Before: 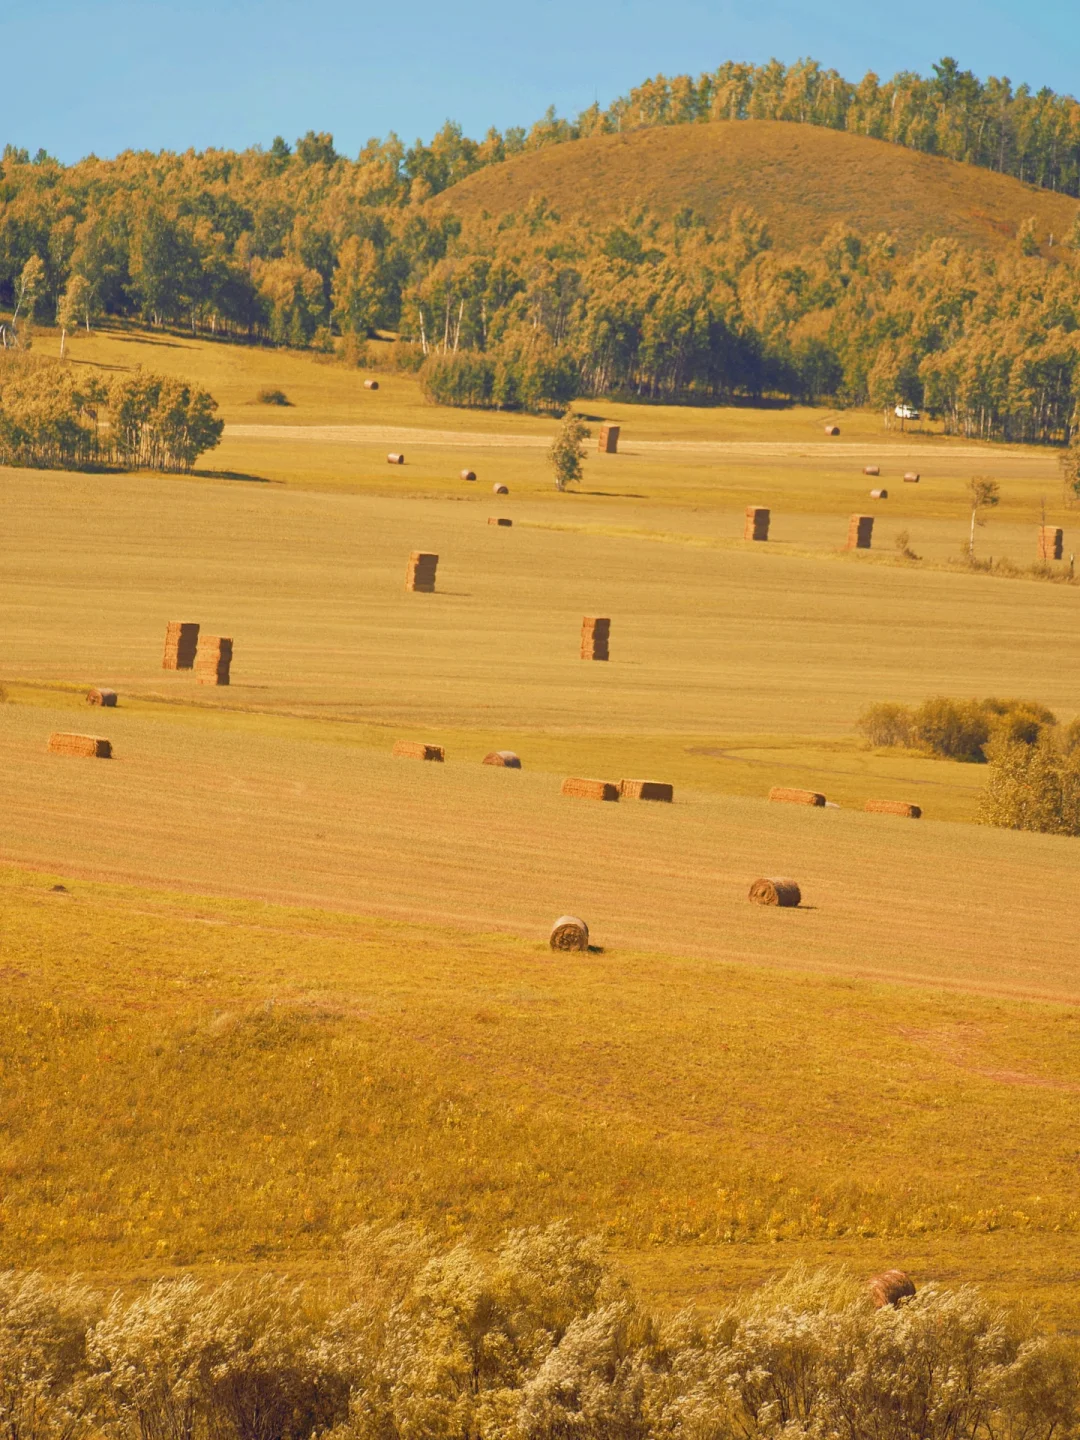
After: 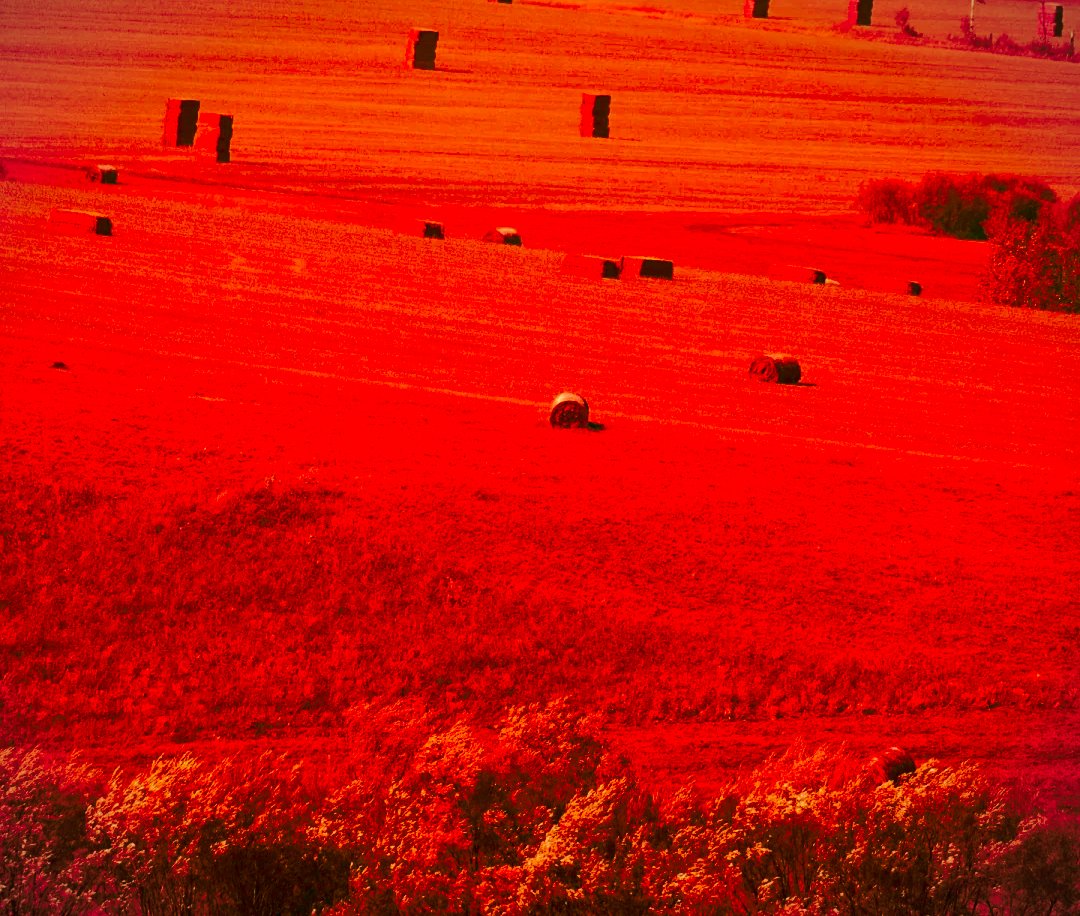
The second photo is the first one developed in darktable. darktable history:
vignetting: fall-off start 97.18%, brightness -0.398, saturation -0.293, width/height ratio 1.183, unbound false
tone equalizer: on, module defaults
color zones: curves: ch0 [(0.473, 0.374) (0.742, 0.784)]; ch1 [(0.354, 0.737) (0.742, 0.705)]; ch2 [(0.318, 0.421) (0.758, 0.532)]
velvia: on, module defaults
crop and rotate: top 36.339%
color balance rgb: shadows lift › chroma 11.589%, shadows lift › hue 132.07°, perceptual saturation grading › global saturation 20%, perceptual saturation grading › highlights -14.168%, perceptual saturation grading › shadows 49.231%, perceptual brilliance grading › global brilliance 11.189%, global vibrance 9.534%, contrast 14.443%, saturation formula JzAzBz (2021)
tone curve: curves: ch0 [(0, 0) (0.003, 0.003) (0.011, 0.009) (0.025, 0.018) (0.044, 0.028) (0.069, 0.038) (0.1, 0.049) (0.136, 0.062) (0.177, 0.089) (0.224, 0.123) (0.277, 0.165) (0.335, 0.223) (0.399, 0.293) (0.468, 0.385) (0.543, 0.497) (0.623, 0.613) (0.709, 0.716) (0.801, 0.802) (0.898, 0.887) (1, 1)], color space Lab, independent channels, preserve colors none
